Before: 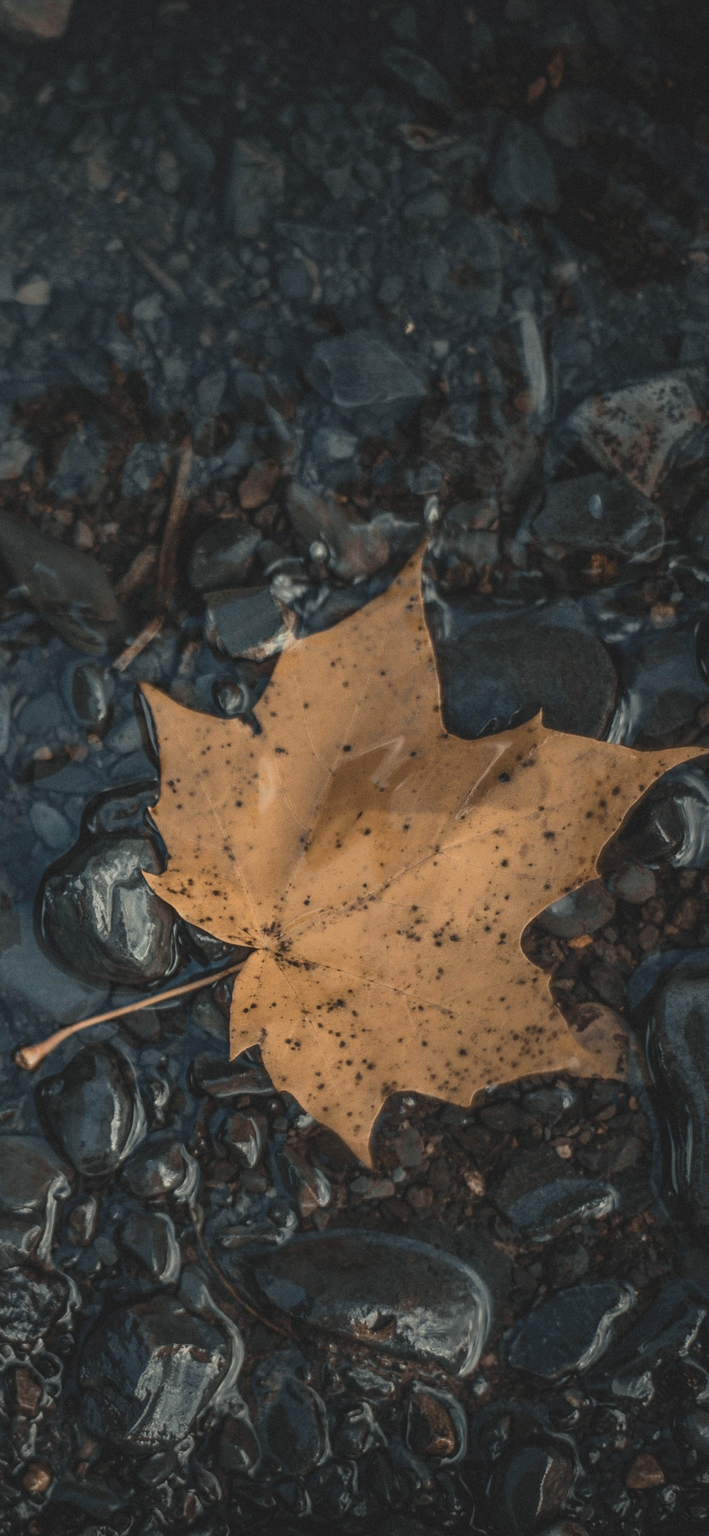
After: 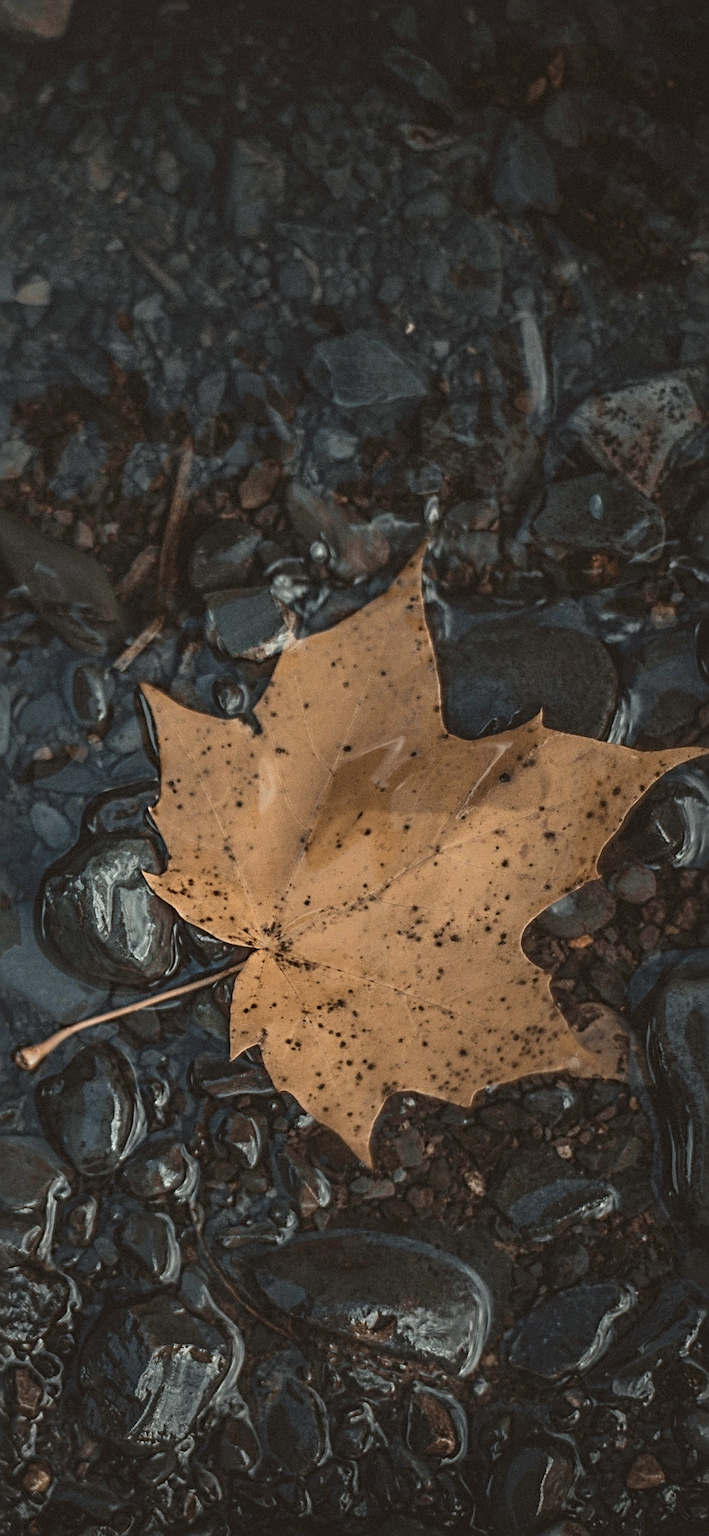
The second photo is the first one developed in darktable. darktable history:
sharpen: radius 4.92
color correction: highlights a* -3.5, highlights b* -6.91, shadows a* 3.19, shadows b* 5.66
